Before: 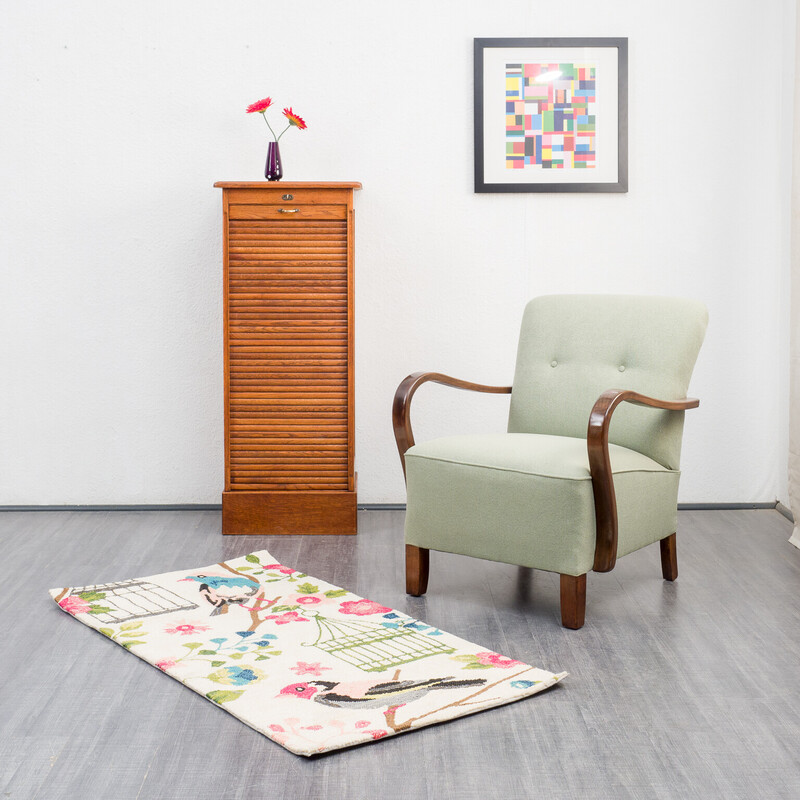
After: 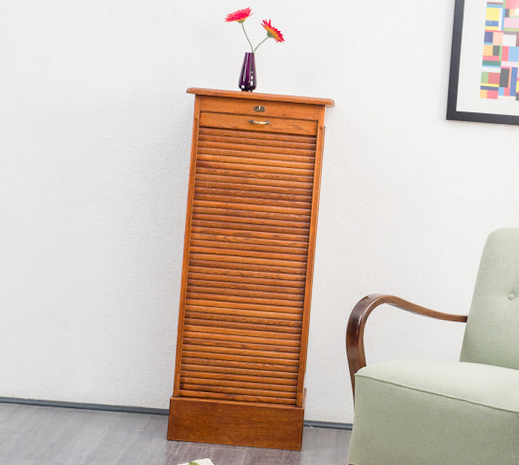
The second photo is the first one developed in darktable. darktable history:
crop and rotate: angle -4.66°, left 2.182%, top 6.895%, right 27.763%, bottom 30.366%
